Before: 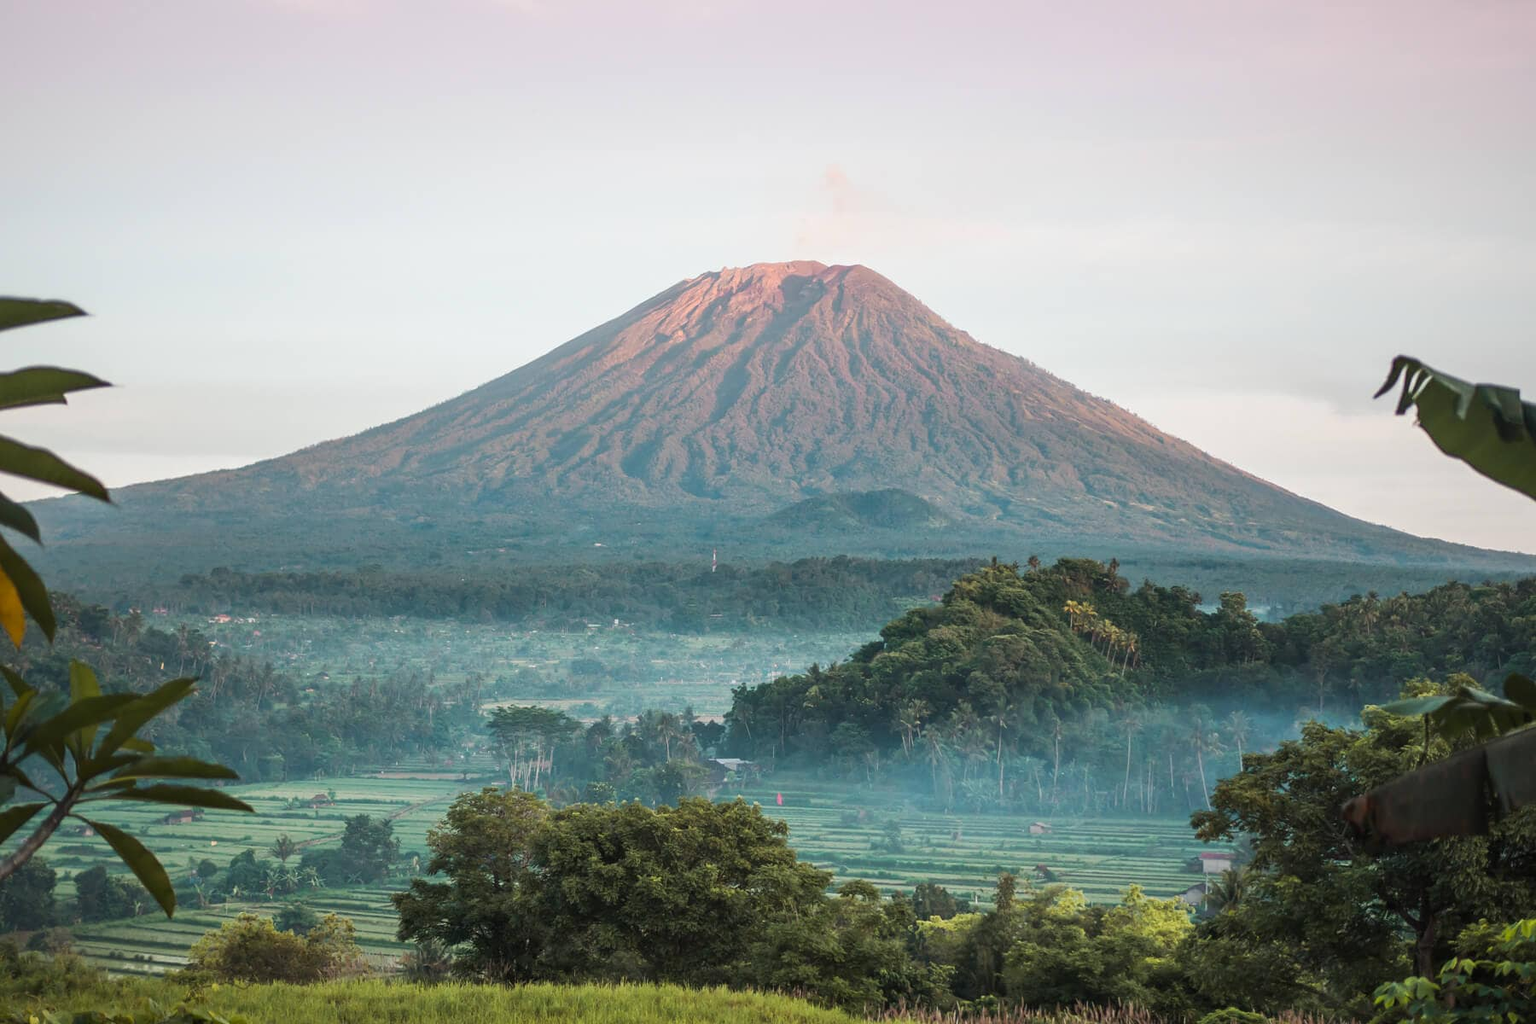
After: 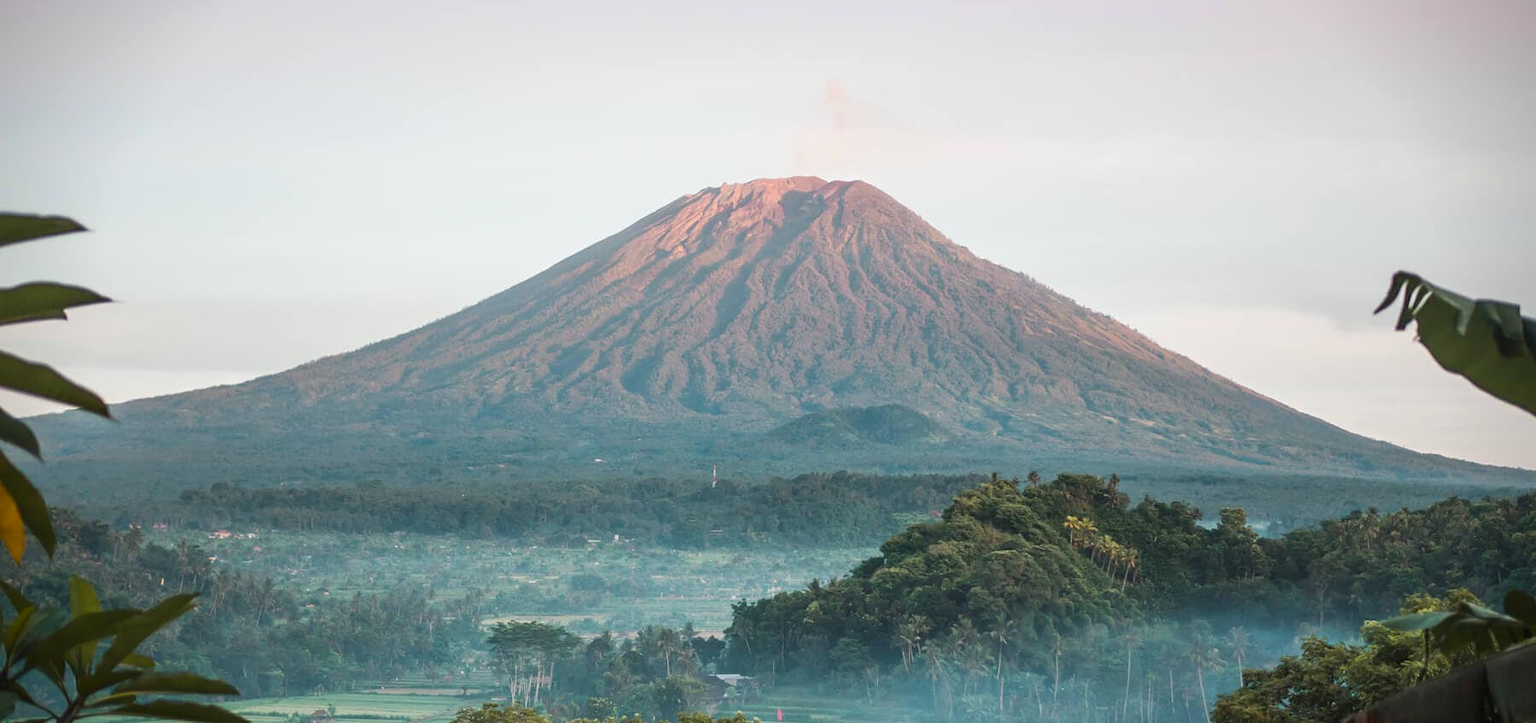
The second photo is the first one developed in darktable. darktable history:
vignetting: fall-off start 88.53%, fall-off radius 44.2%, saturation 0.376, width/height ratio 1.161
crop and rotate: top 8.293%, bottom 20.996%
